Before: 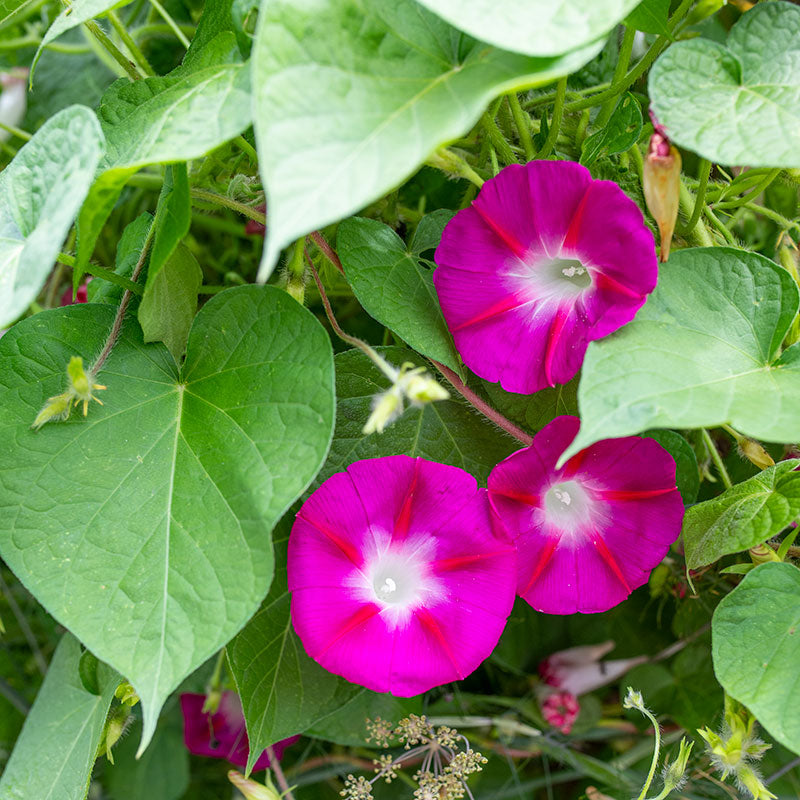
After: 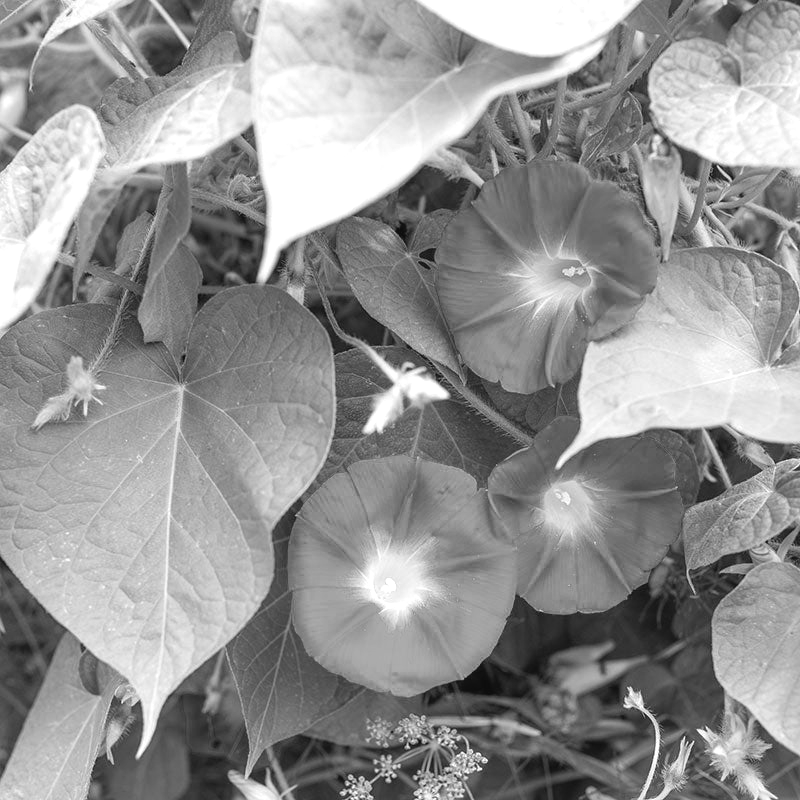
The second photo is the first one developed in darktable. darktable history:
color calibration: output gray [0.714, 0.278, 0, 0], x 0.372, y 0.387, temperature 4283.87 K
shadows and highlights: shadows 62.68, white point adjustment 0.528, highlights -34.16, compress 84.27%
contrast brightness saturation: contrast -0.071, brightness -0.032, saturation -0.114
exposure: black level correction 0.001, exposure 0.498 EV, compensate exposure bias true, compensate highlight preservation false
